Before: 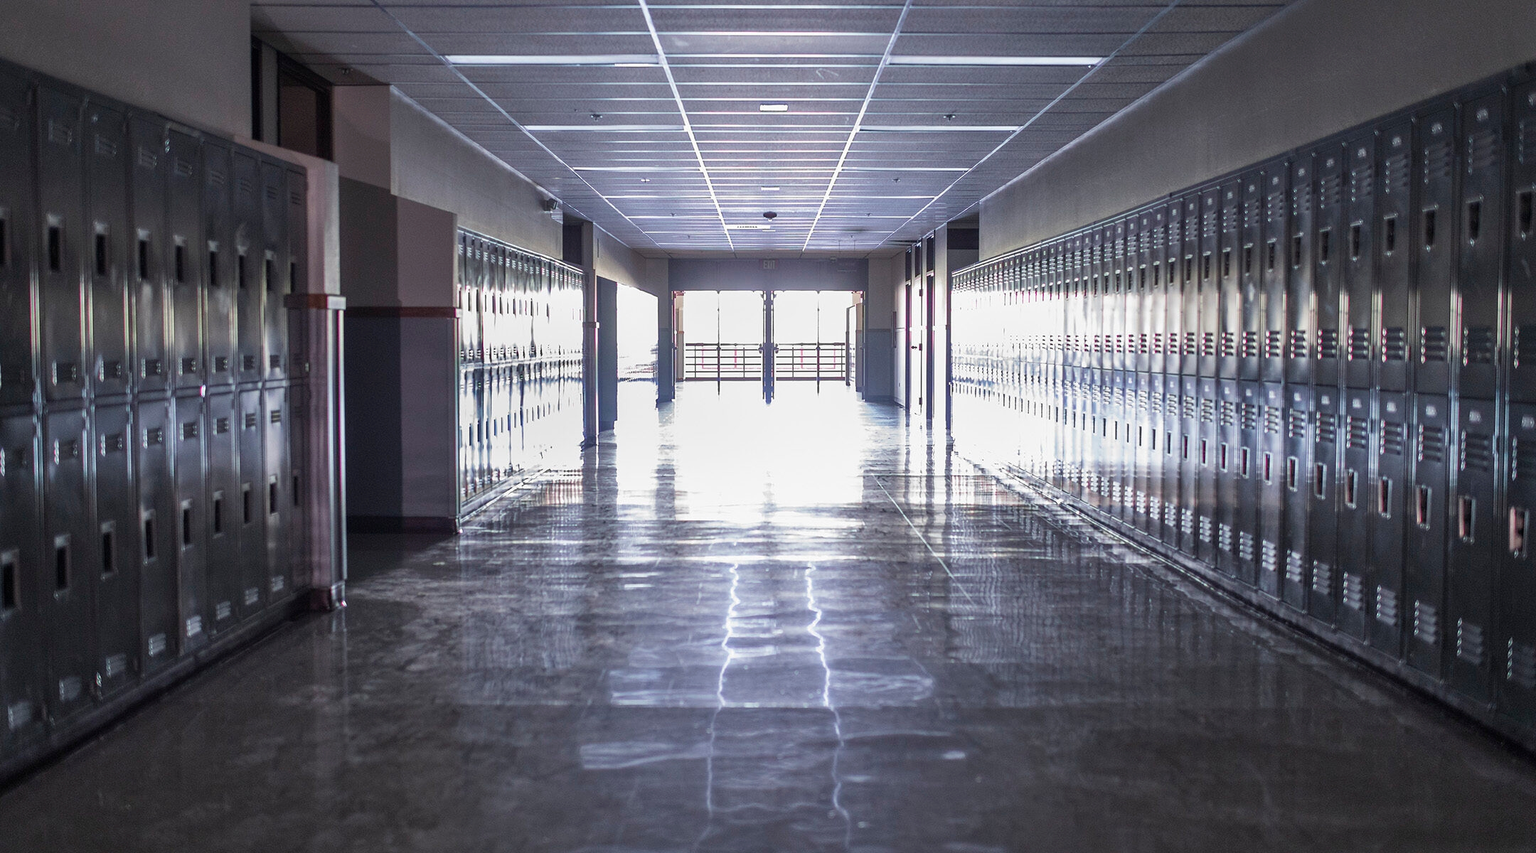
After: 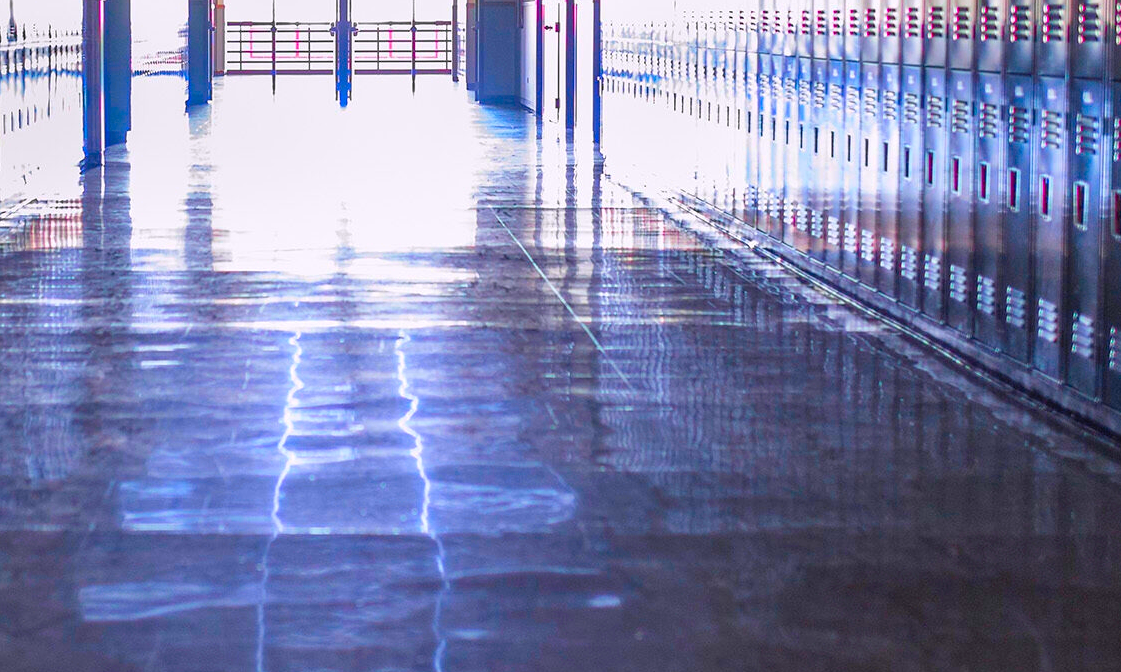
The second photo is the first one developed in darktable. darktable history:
color correction: highlights a* 1.51, highlights b* -1.88, saturation 2.54
crop: left 34.161%, top 38.493%, right 13.908%, bottom 5.481%
